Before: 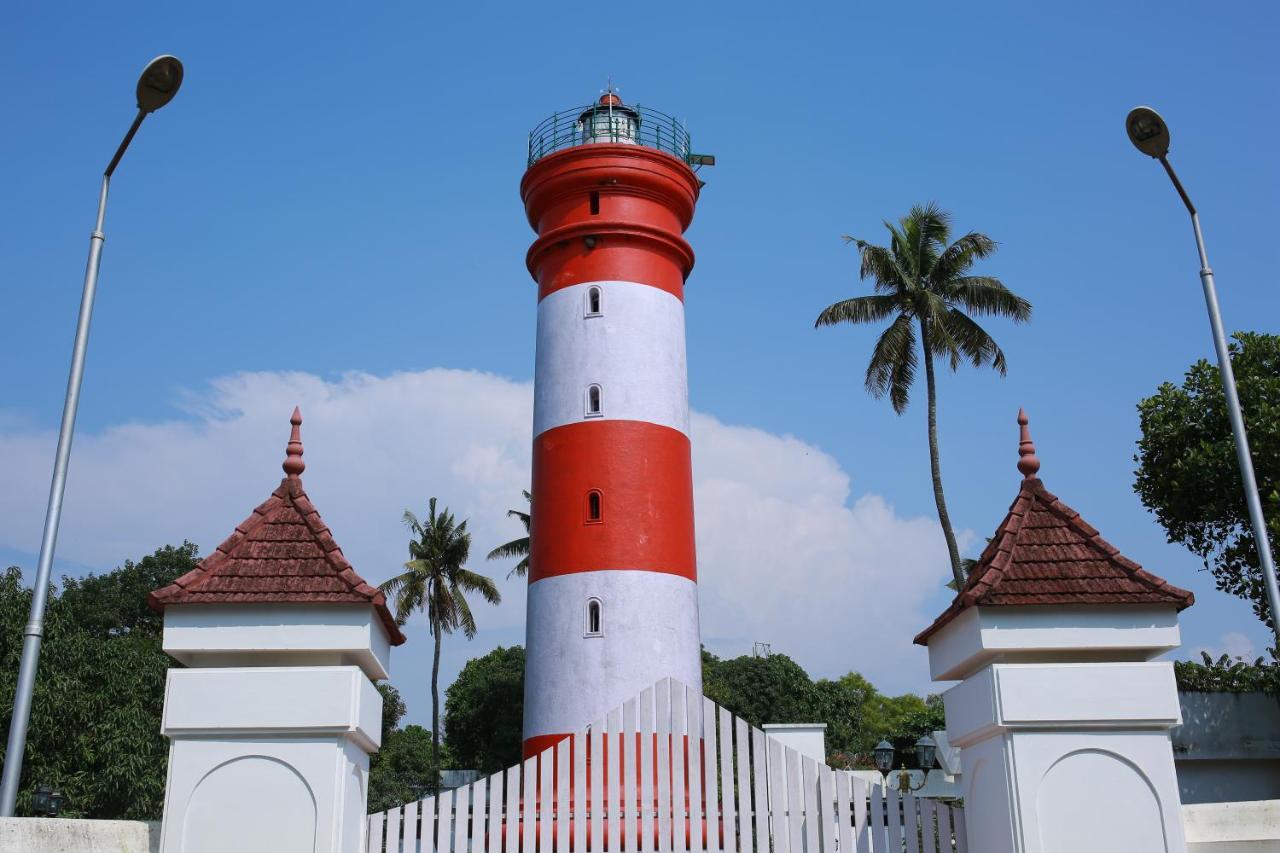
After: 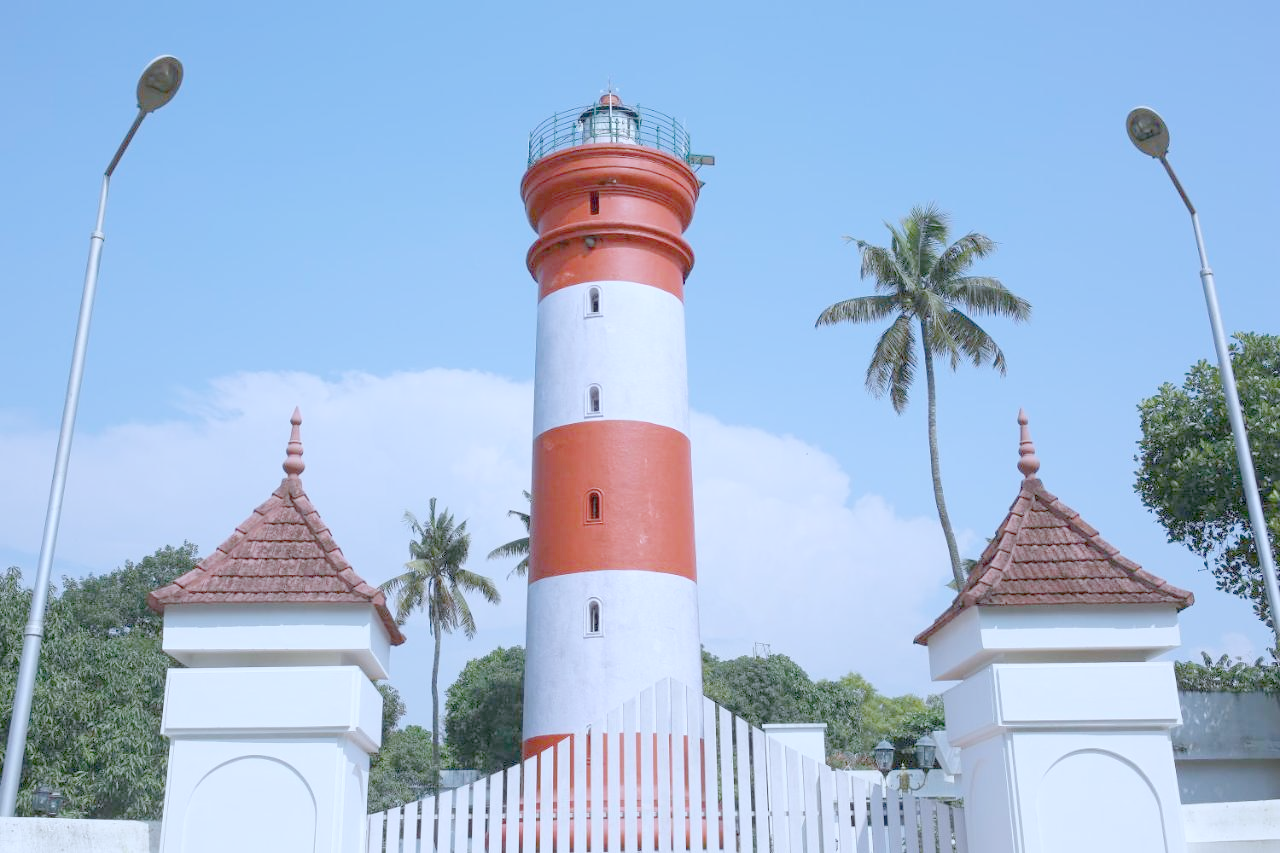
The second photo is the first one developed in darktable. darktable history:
highlight reconstruction: method clip highlights, iterations 1, diameter of reconstruction 64 px
color calibration: illuminant as shot in camera, x 0.369, y 0.376, temperature 4328.46 K, gamut compression 3
